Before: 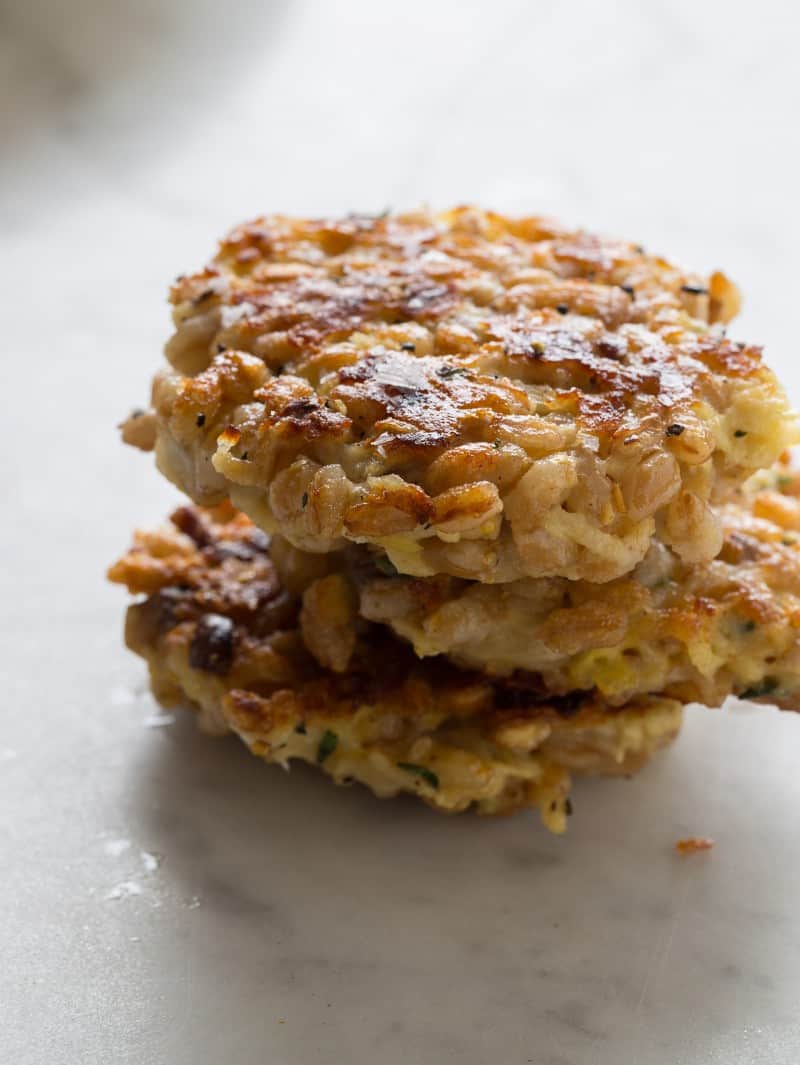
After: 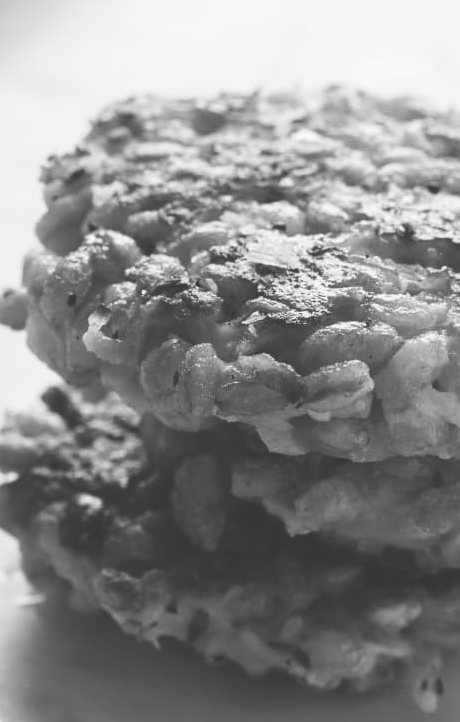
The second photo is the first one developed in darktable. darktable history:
contrast brightness saturation: saturation -0.993
crop: left 16.185%, top 11.431%, right 26.198%, bottom 20.724%
tone curve: curves: ch0 [(0, 0) (0.003, 0.224) (0.011, 0.229) (0.025, 0.234) (0.044, 0.242) (0.069, 0.249) (0.1, 0.256) (0.136, 0.265) (0.177, 0.285) (0.224, 0.304) (0.277, 0.337) (0.335, 0.385) (0.399, 0.435) (0.468, 0.507) (0.543, 0.59) (0.623, 0.674) (0.709, 0.763) (0.801, 0.852) (0.898, 0.931) (1, 1)], color space Lab, independent channels, preserve colors none
